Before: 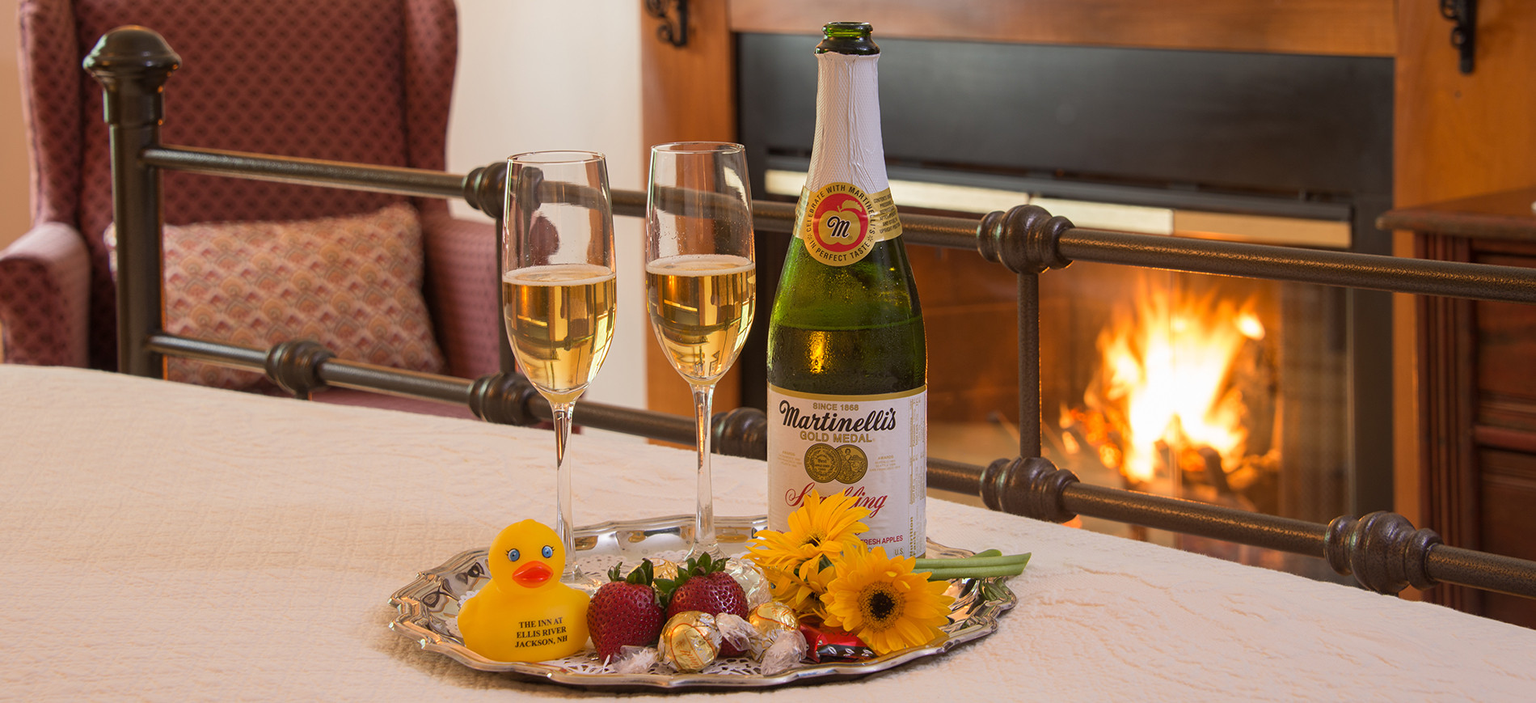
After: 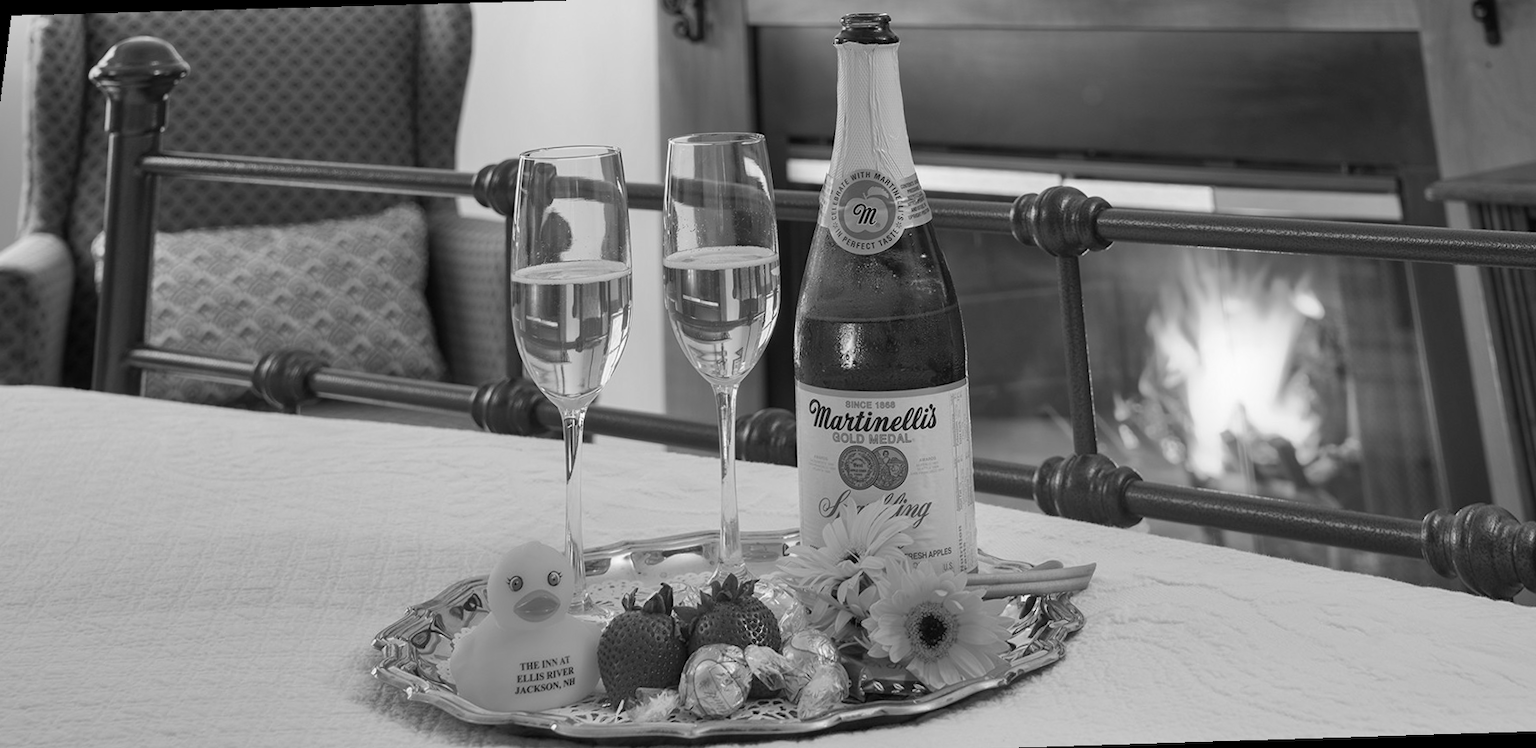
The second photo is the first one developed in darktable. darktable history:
rotate and perspective: rotation -1.68°, lens shift (vertical) -0.146, crop left 0.049, crop right 0.912, crop top 0.032, crop bottom 0.96
monochrome: size 1
shadows and highlights: soften with gaussian
